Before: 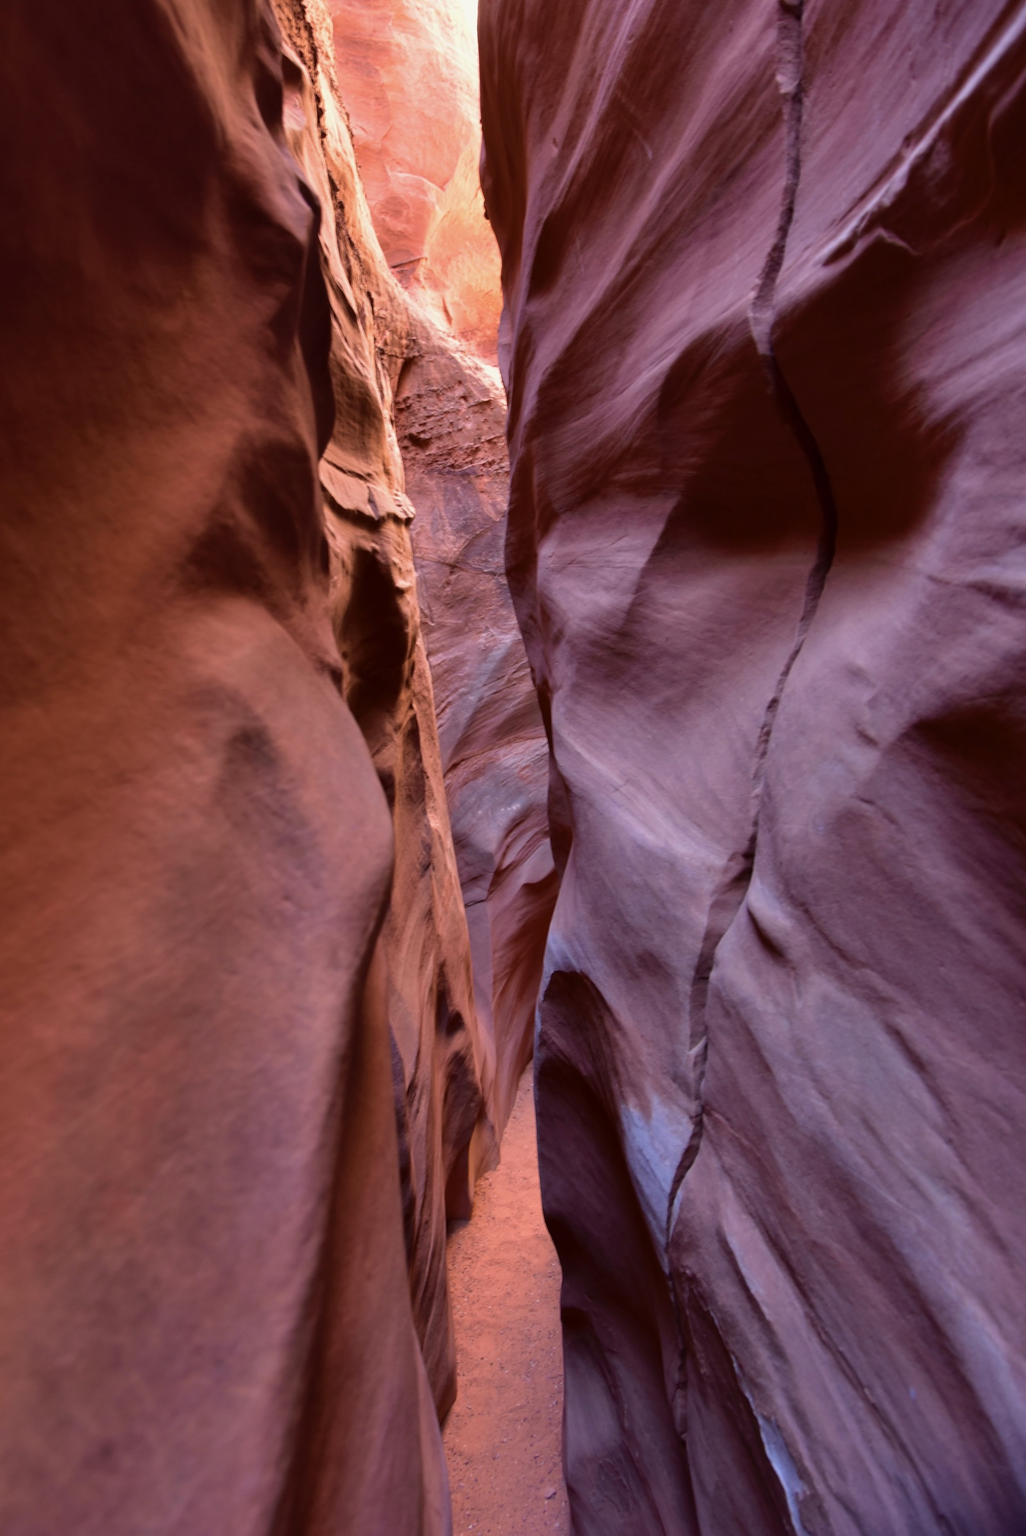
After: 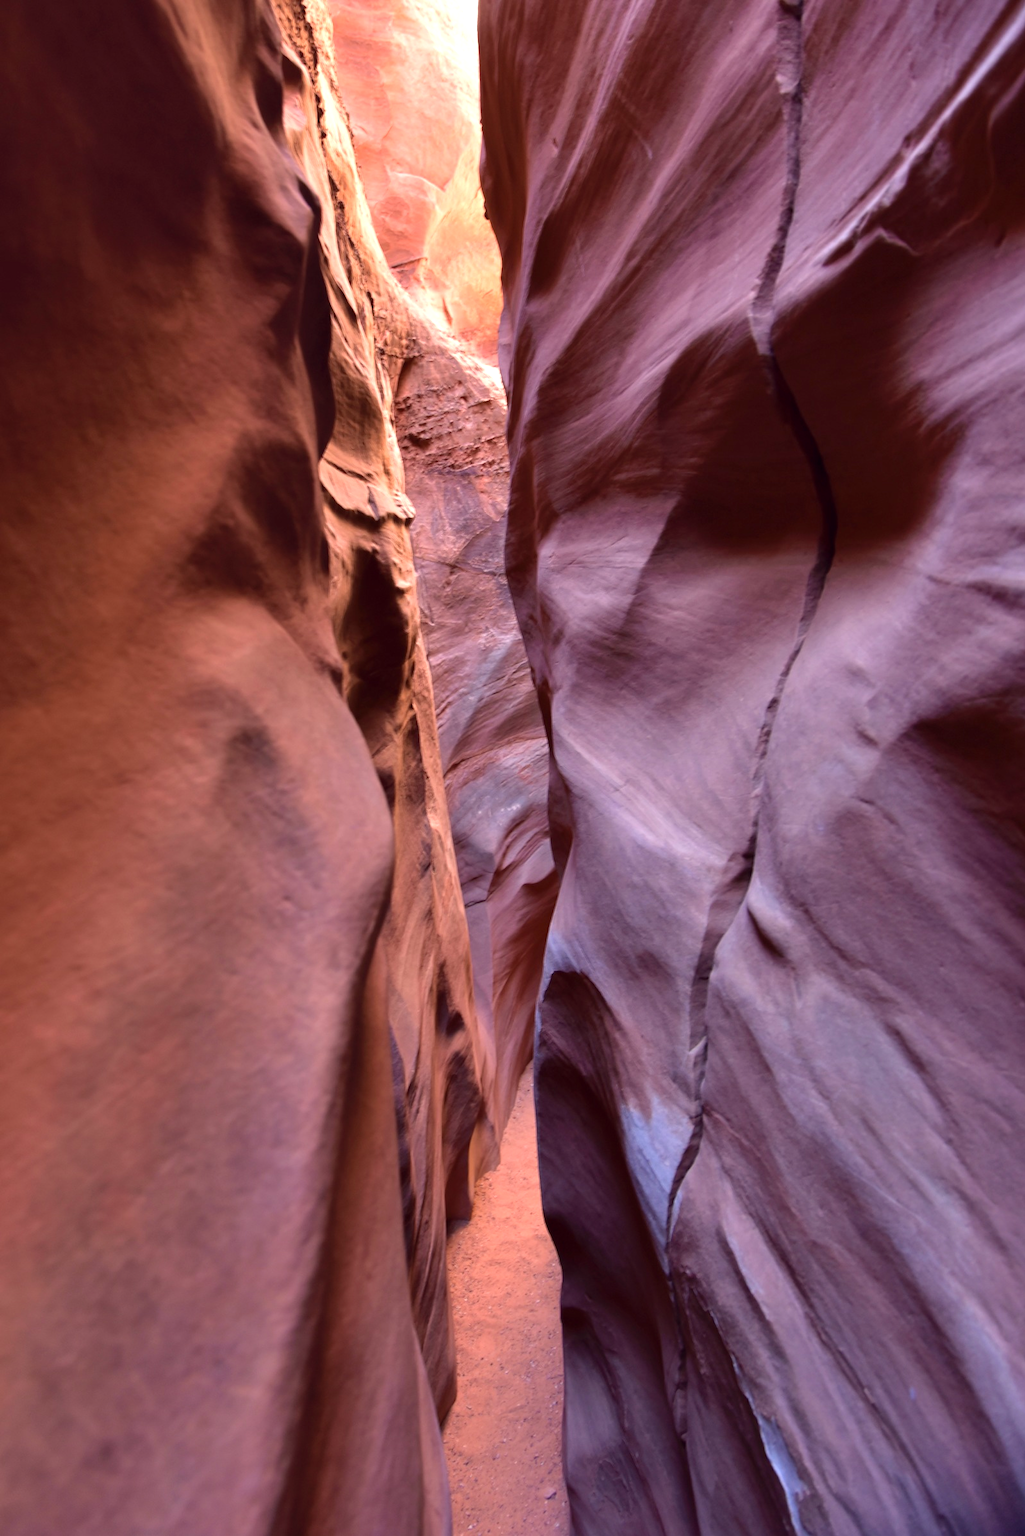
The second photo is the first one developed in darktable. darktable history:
color correction: highlights a* 0.288, highlights b* 2.68, shadows a* -1.17, shadows b* -4.53
exposure: black level correction 0.001, exposure 0.5 EV, compensate highlight preservation false
